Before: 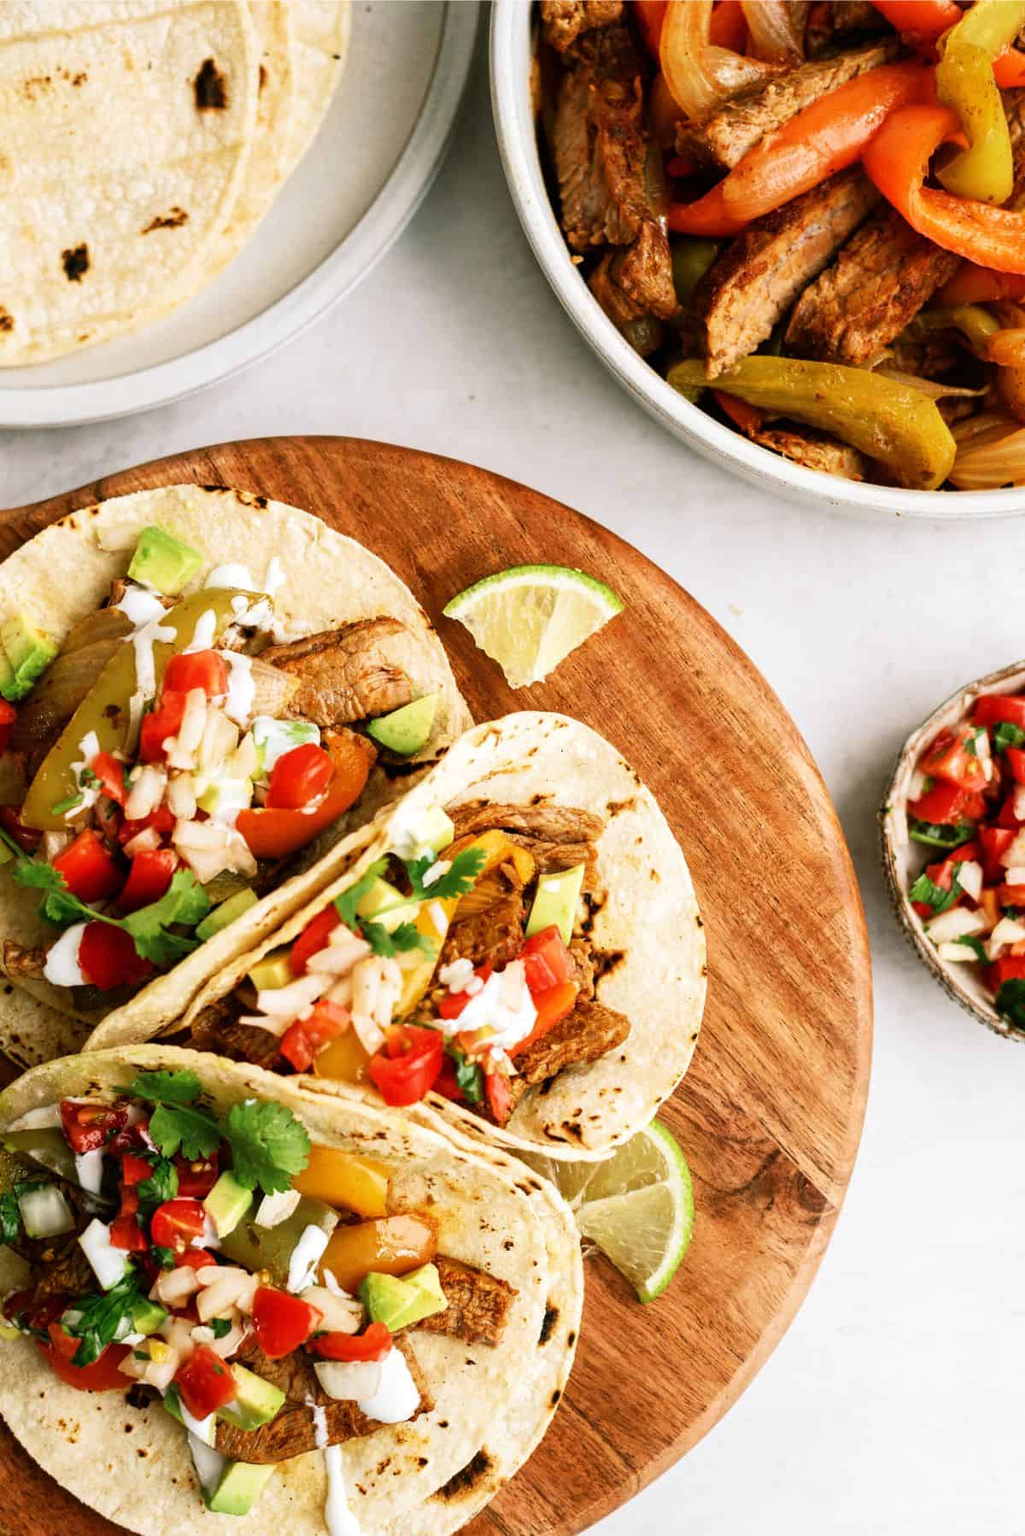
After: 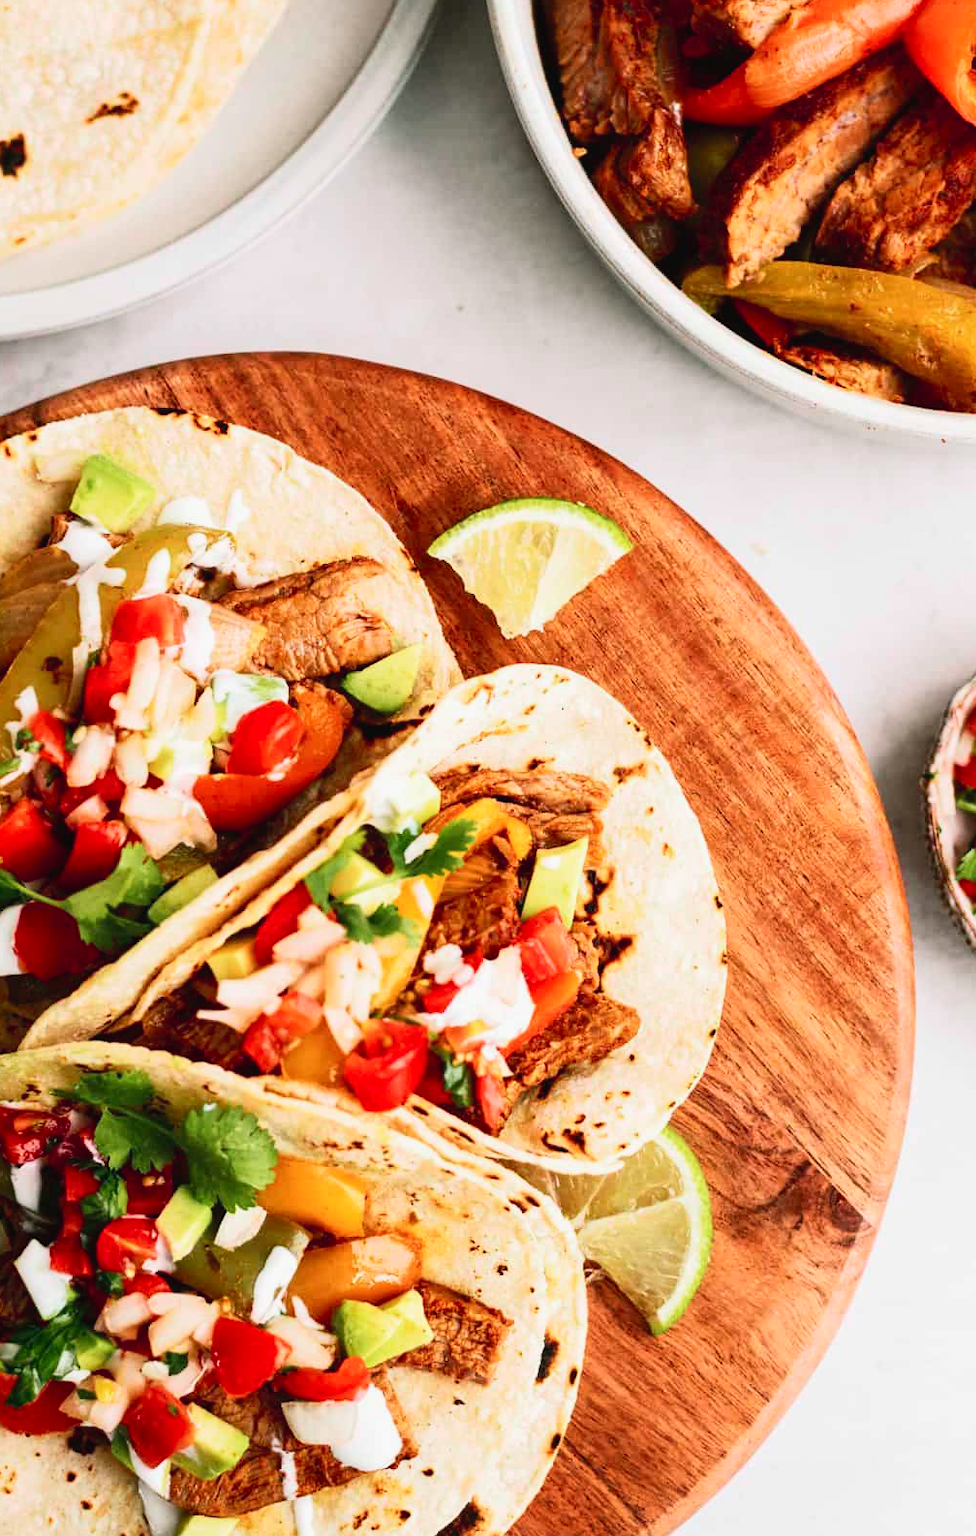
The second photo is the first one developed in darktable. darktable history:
crop: left 6.446%, top 8.188%, right 9.538%, bottom 3.548%
tone curve: curves: ch0 [(0, 0.023) (0.217, 0.19) (0.754, 0.801) (1, 0.977)]; ch1 [(0, 0) (0.392, 0.398) (0.5, 0.5) (0.521, 0.529) (0.56, 0.592) (1, 1)]; ch2 [(0, 0) (0.5, 0.5) (0.579, 0.561) (0.65, 0.657) (1, 1)], color space Lab, independent channels, preserve colors none
